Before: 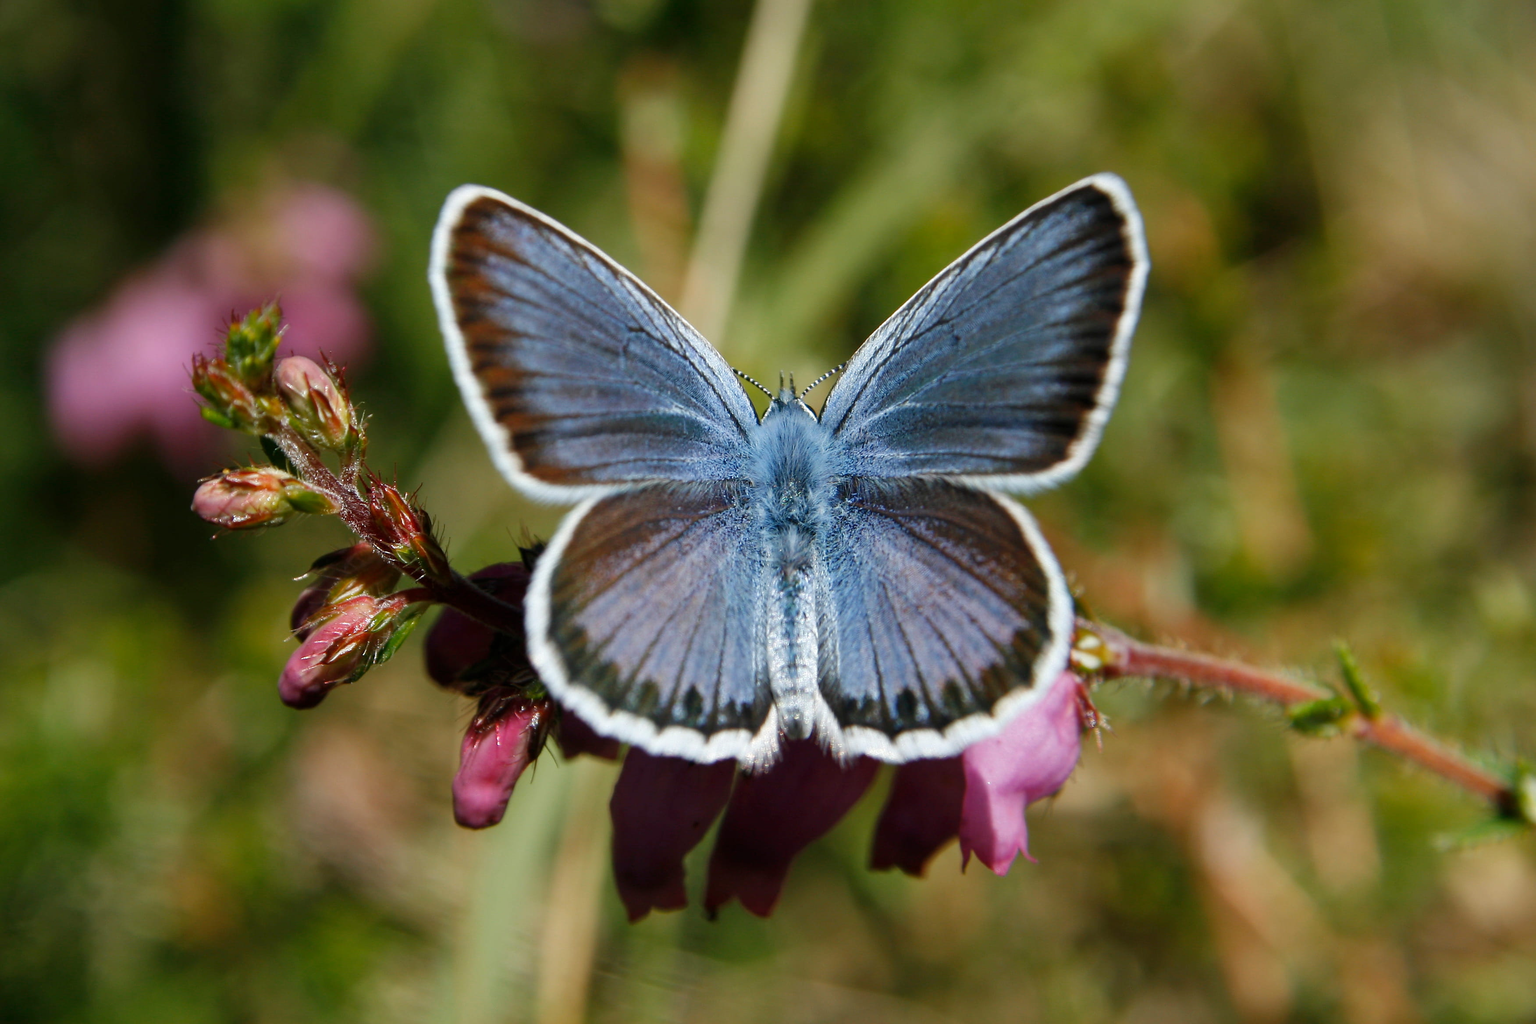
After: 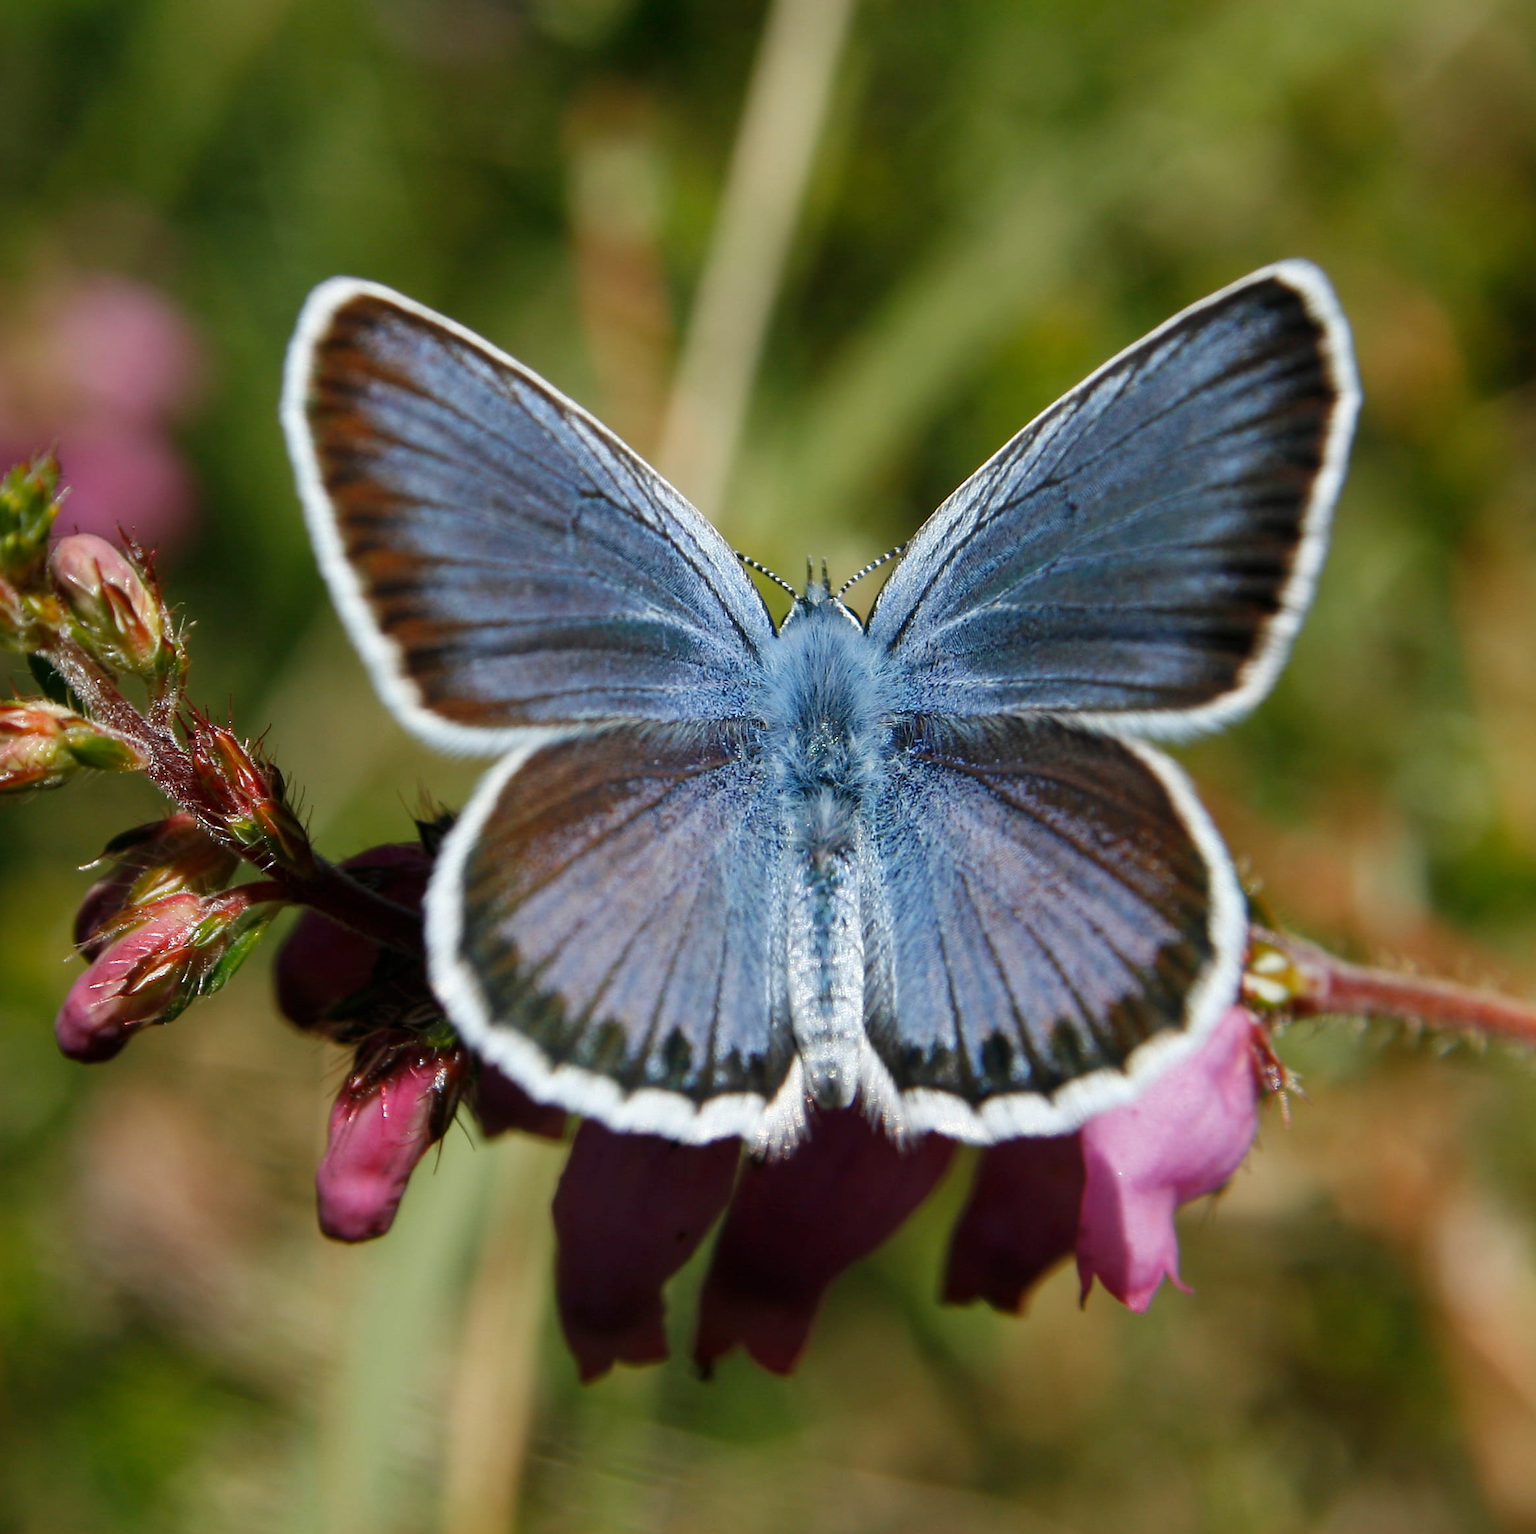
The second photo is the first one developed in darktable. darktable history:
crop and rotate: left 15.749%, right 17.525%
